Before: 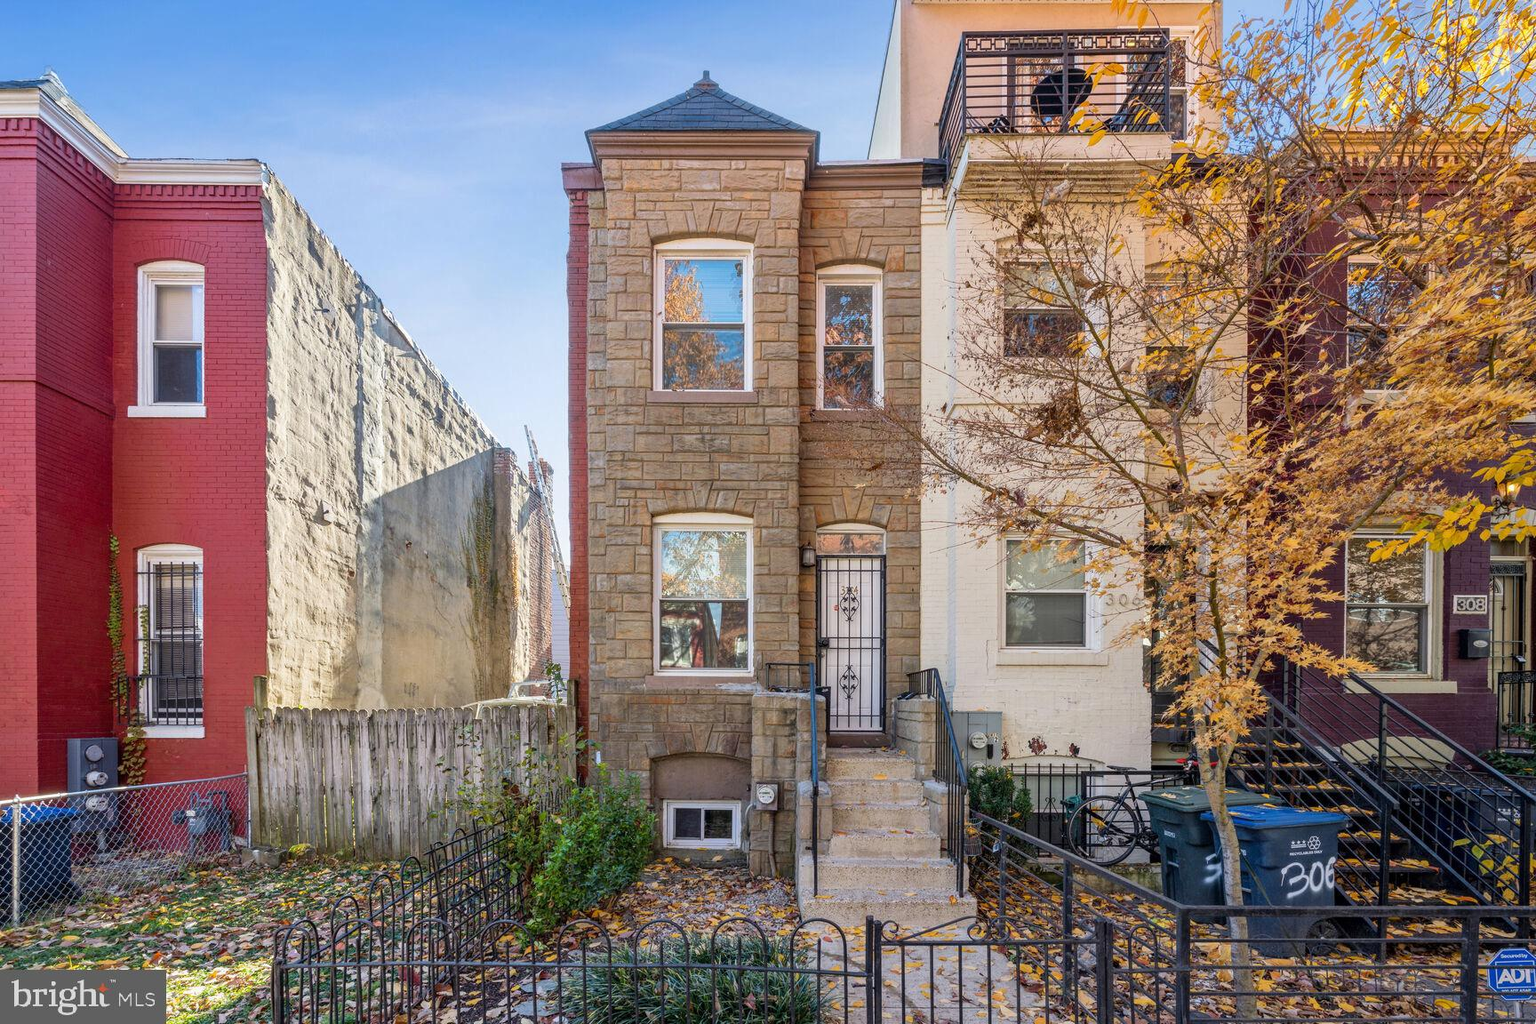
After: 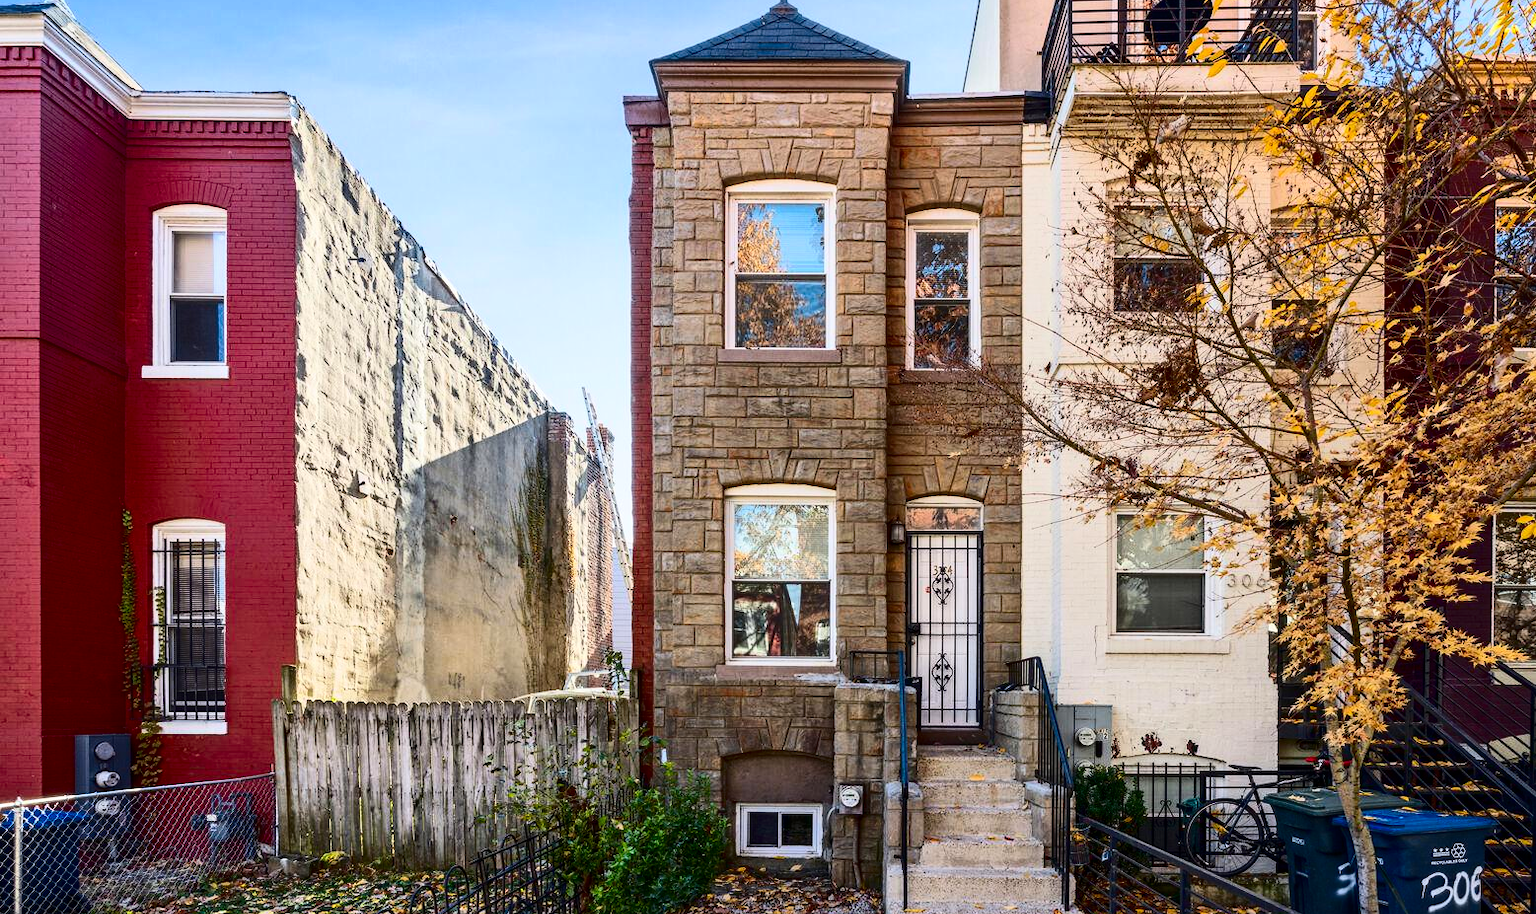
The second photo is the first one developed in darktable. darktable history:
crop: top 7.468%, right 9.883%, bottom 12.026%
contrast brightness saturation: contrast 0.321, brightness -0.082, saturation 0.165
